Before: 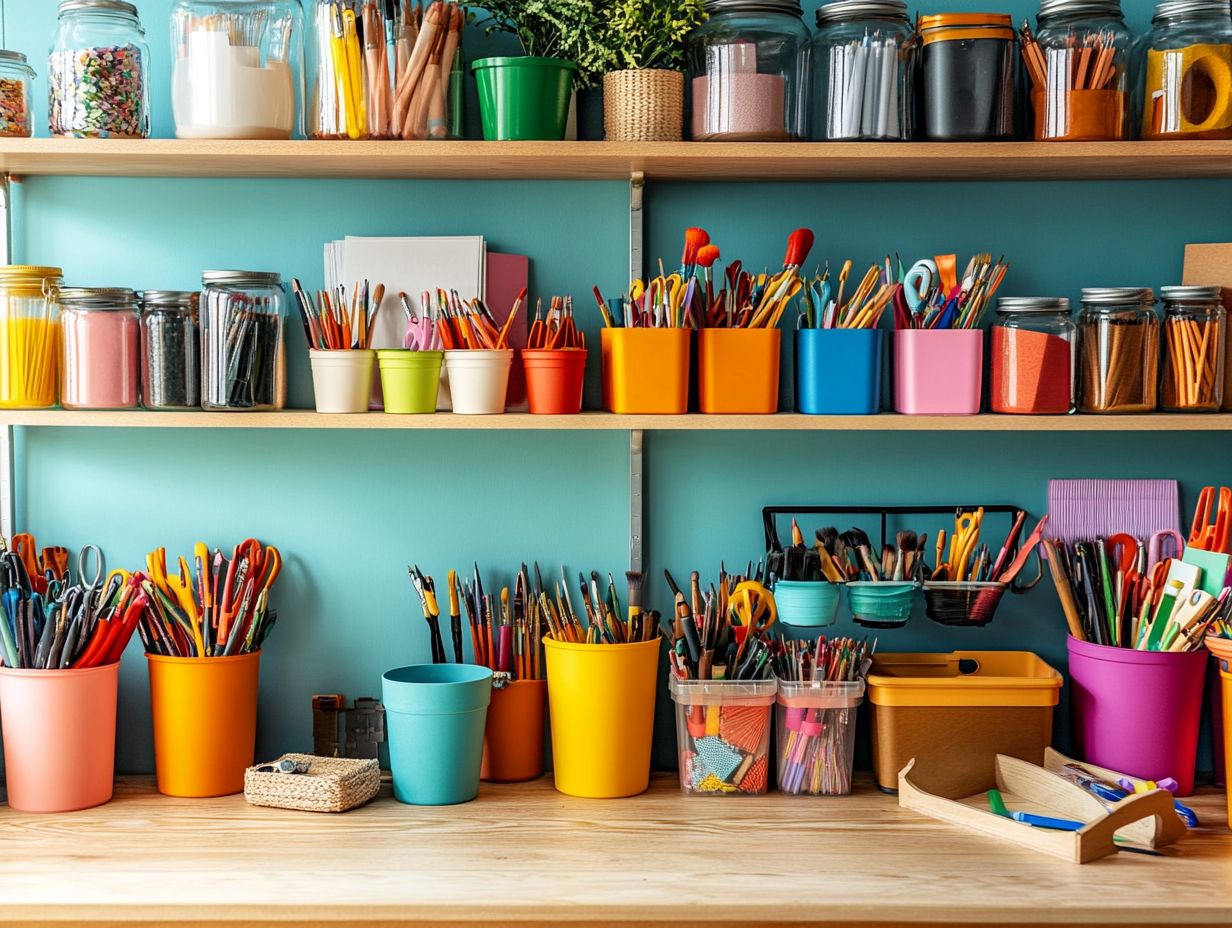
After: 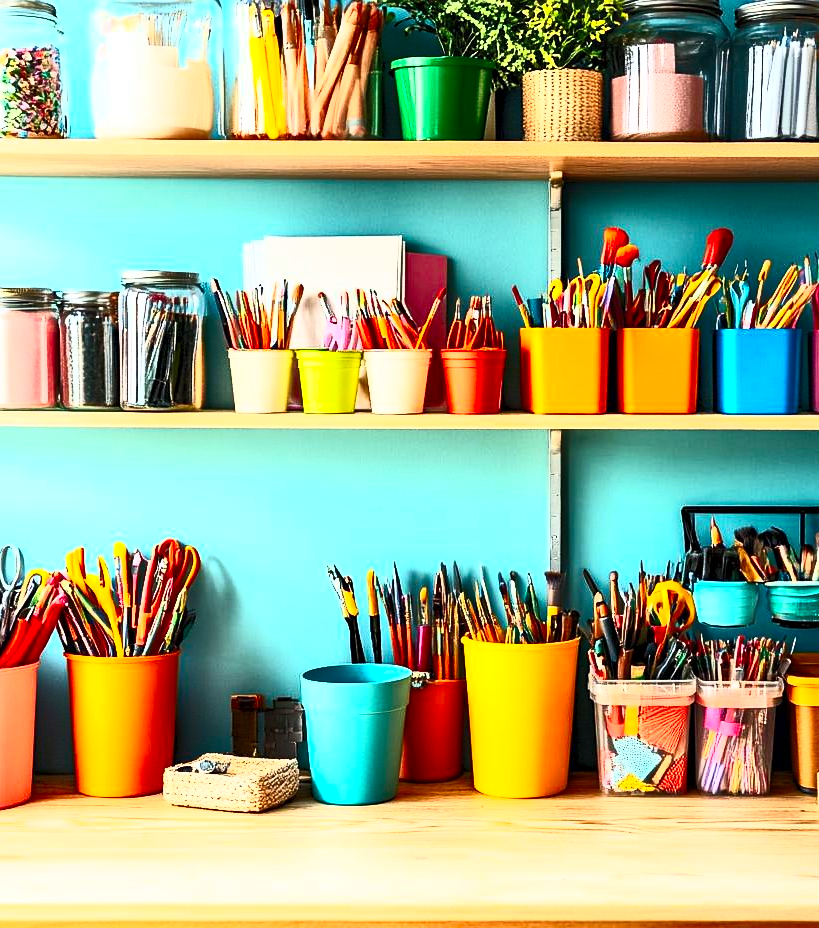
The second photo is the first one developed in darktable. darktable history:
contrast equalizer: octaves 7, y [[0.439, 0.44, 0.442, 0.457, 0.493, 0.498], [0.5 ×6], [0.5 ×6], [0 ×6], [0 ×6]], mix -0.292
contrast brightness saturation: contrast 0.841, brightness 0.588, saturation 0.6
sharpen: radius 0.987, threshold 1.087
crop and rotate: left 6.613%, right 26.9%
exposure: exposure -0.072 EV, compensate exposure bias true, compensate highlight preservation false
